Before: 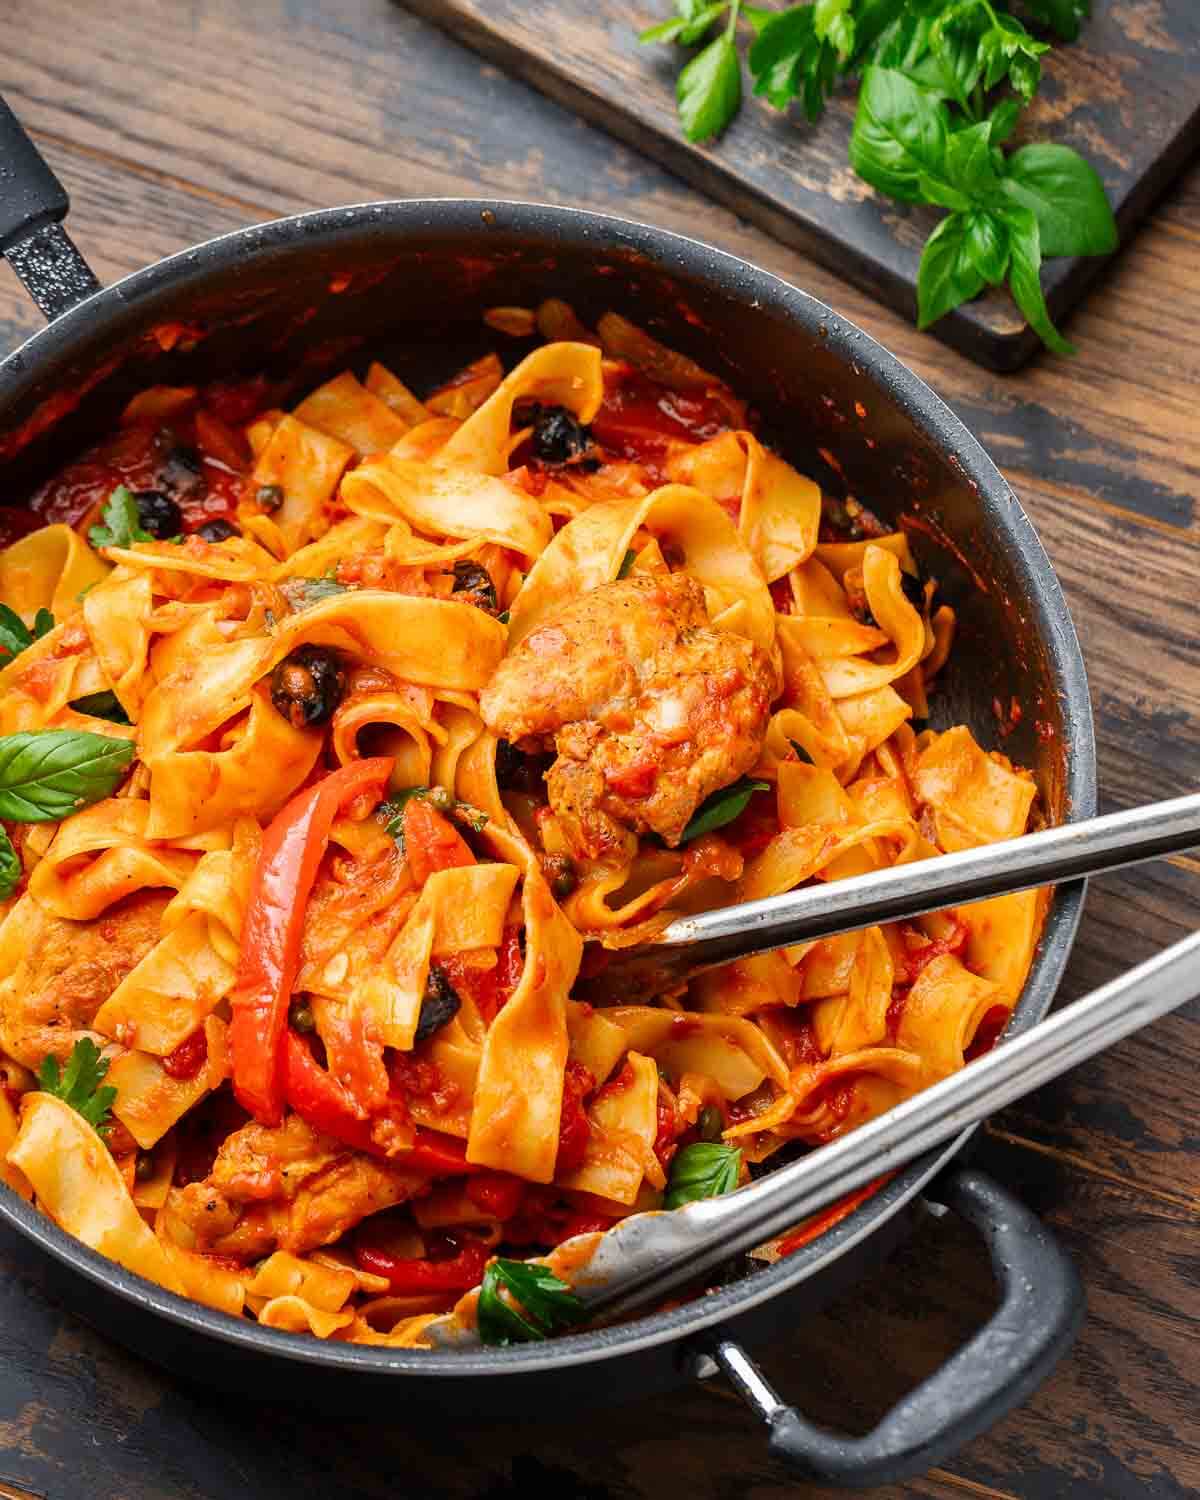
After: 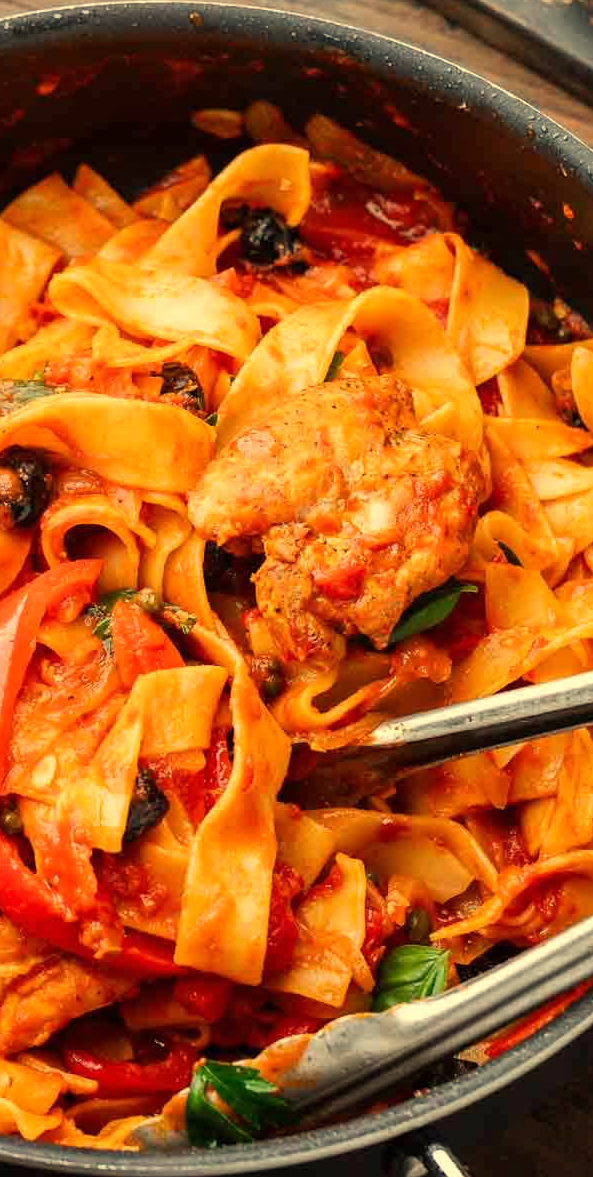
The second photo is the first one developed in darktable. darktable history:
crop and rotate: angle 0.02°, left 24.353%, top 13.219%, right 26.156%, bottom 8.224%
white balance: red 1.08, blue 0.791
